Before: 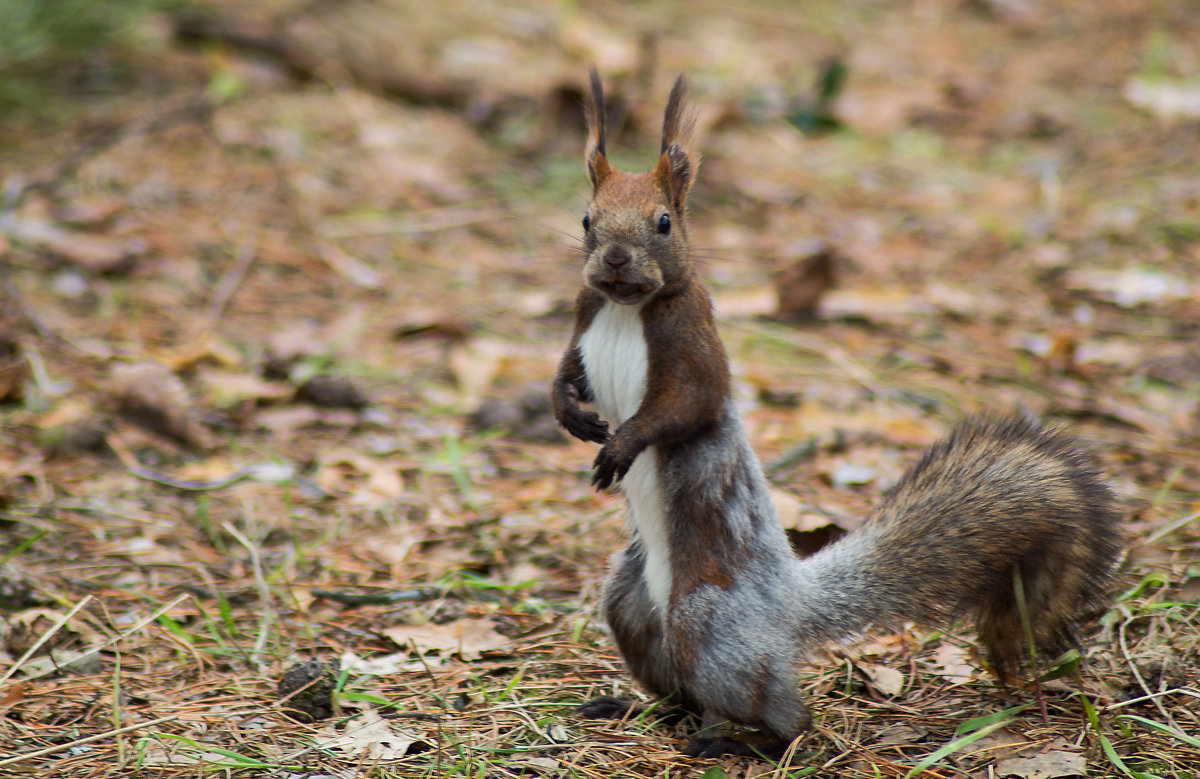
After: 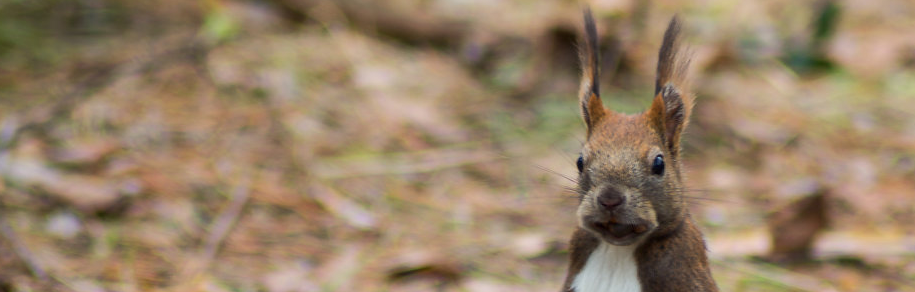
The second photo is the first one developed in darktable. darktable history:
crop: left 0.512%, top 7.636%, right 23.236%, bottom 54.77%
